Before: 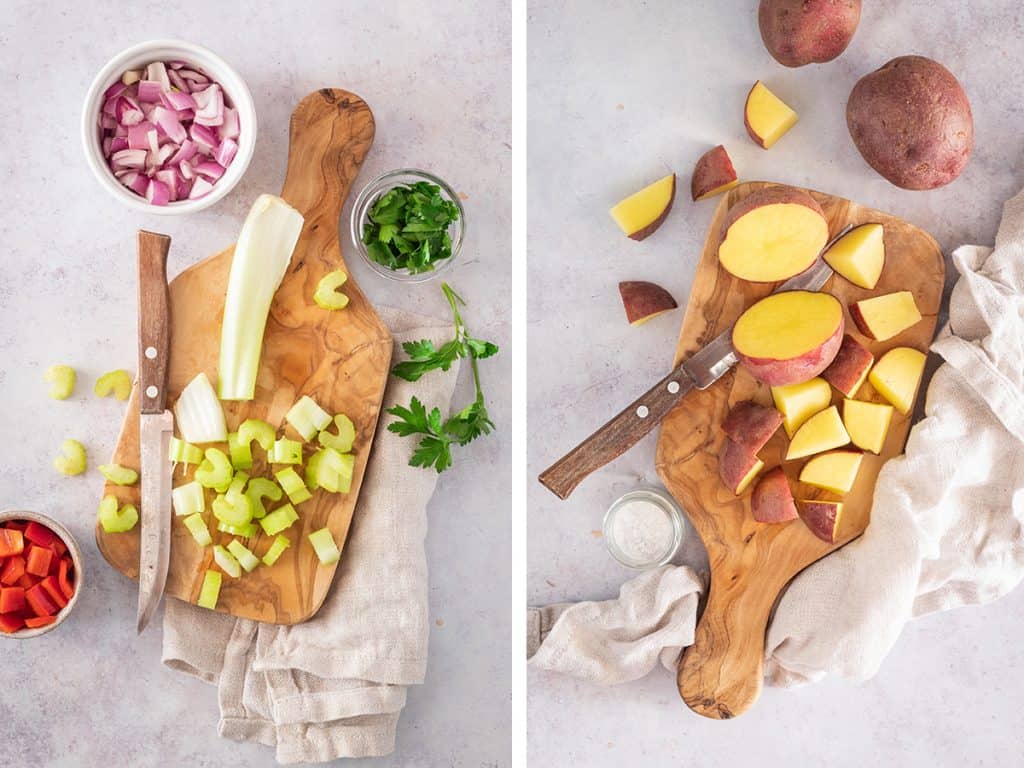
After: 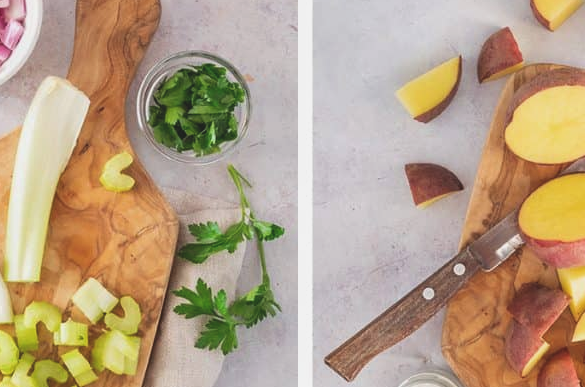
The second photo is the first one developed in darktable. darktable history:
exposure: black level correction -0.014, exposure -0.193 EV, compensate highlight preservation false
crop: left 20.932%, top 15.471%, right 21.848%, bottom 34.081%
